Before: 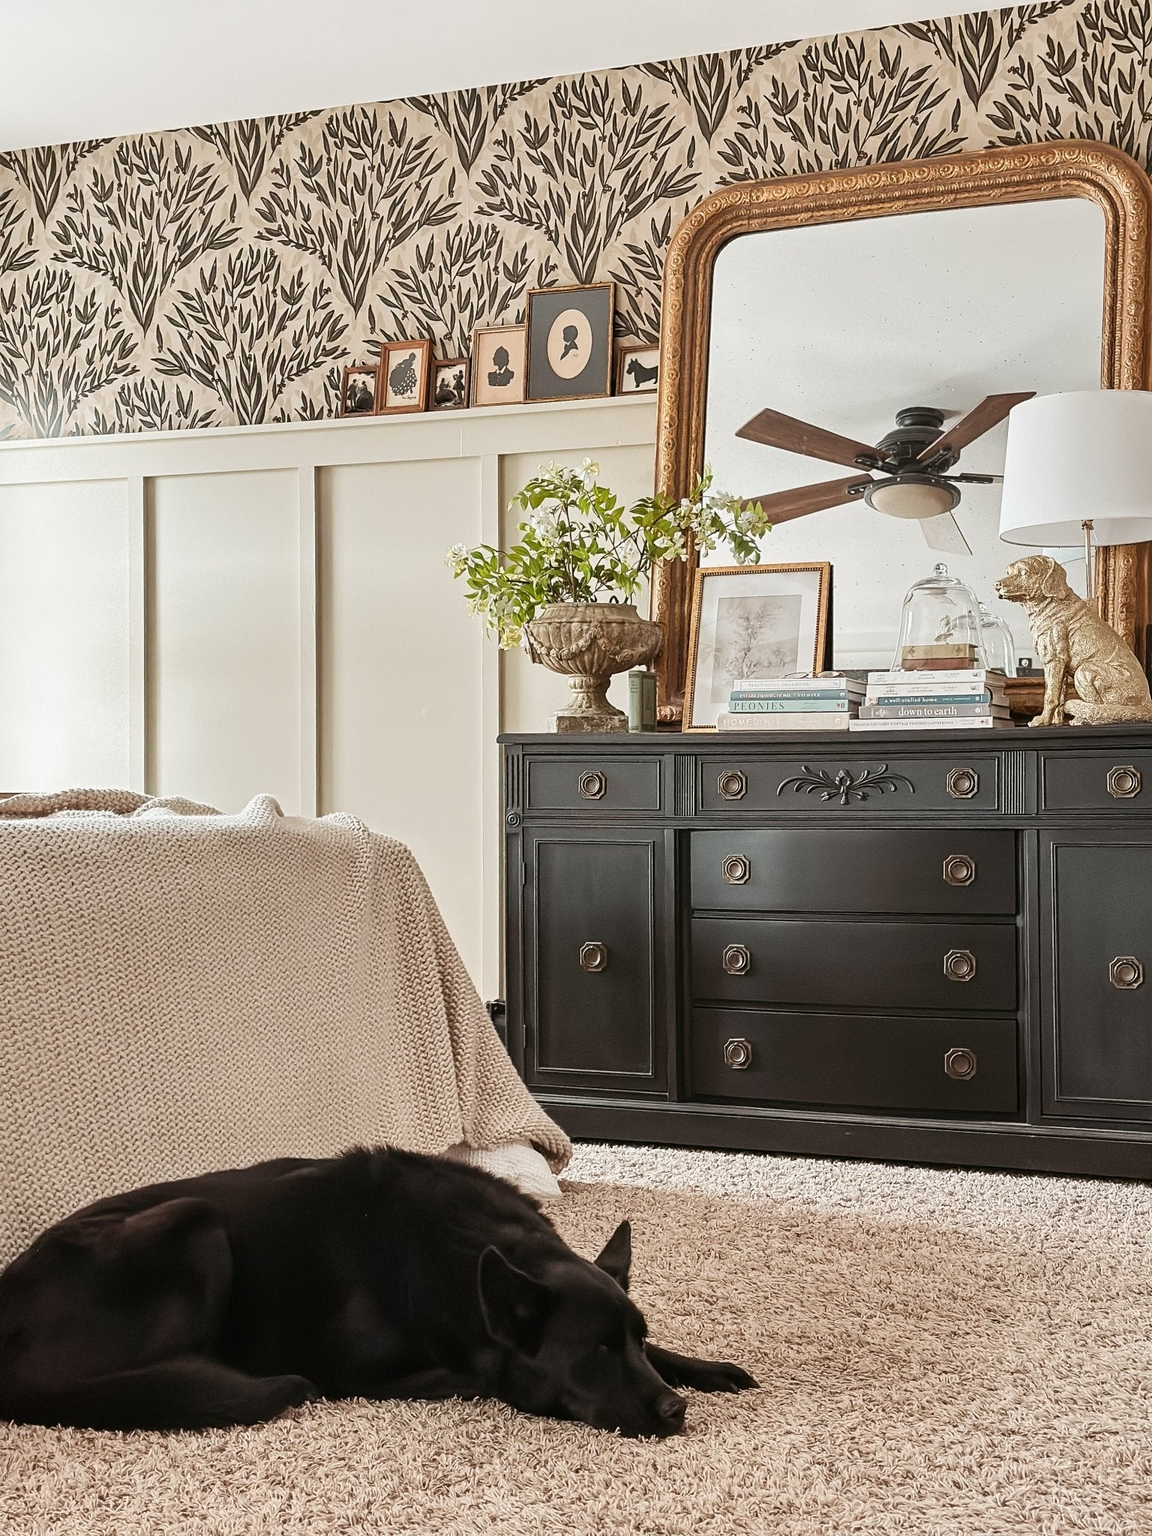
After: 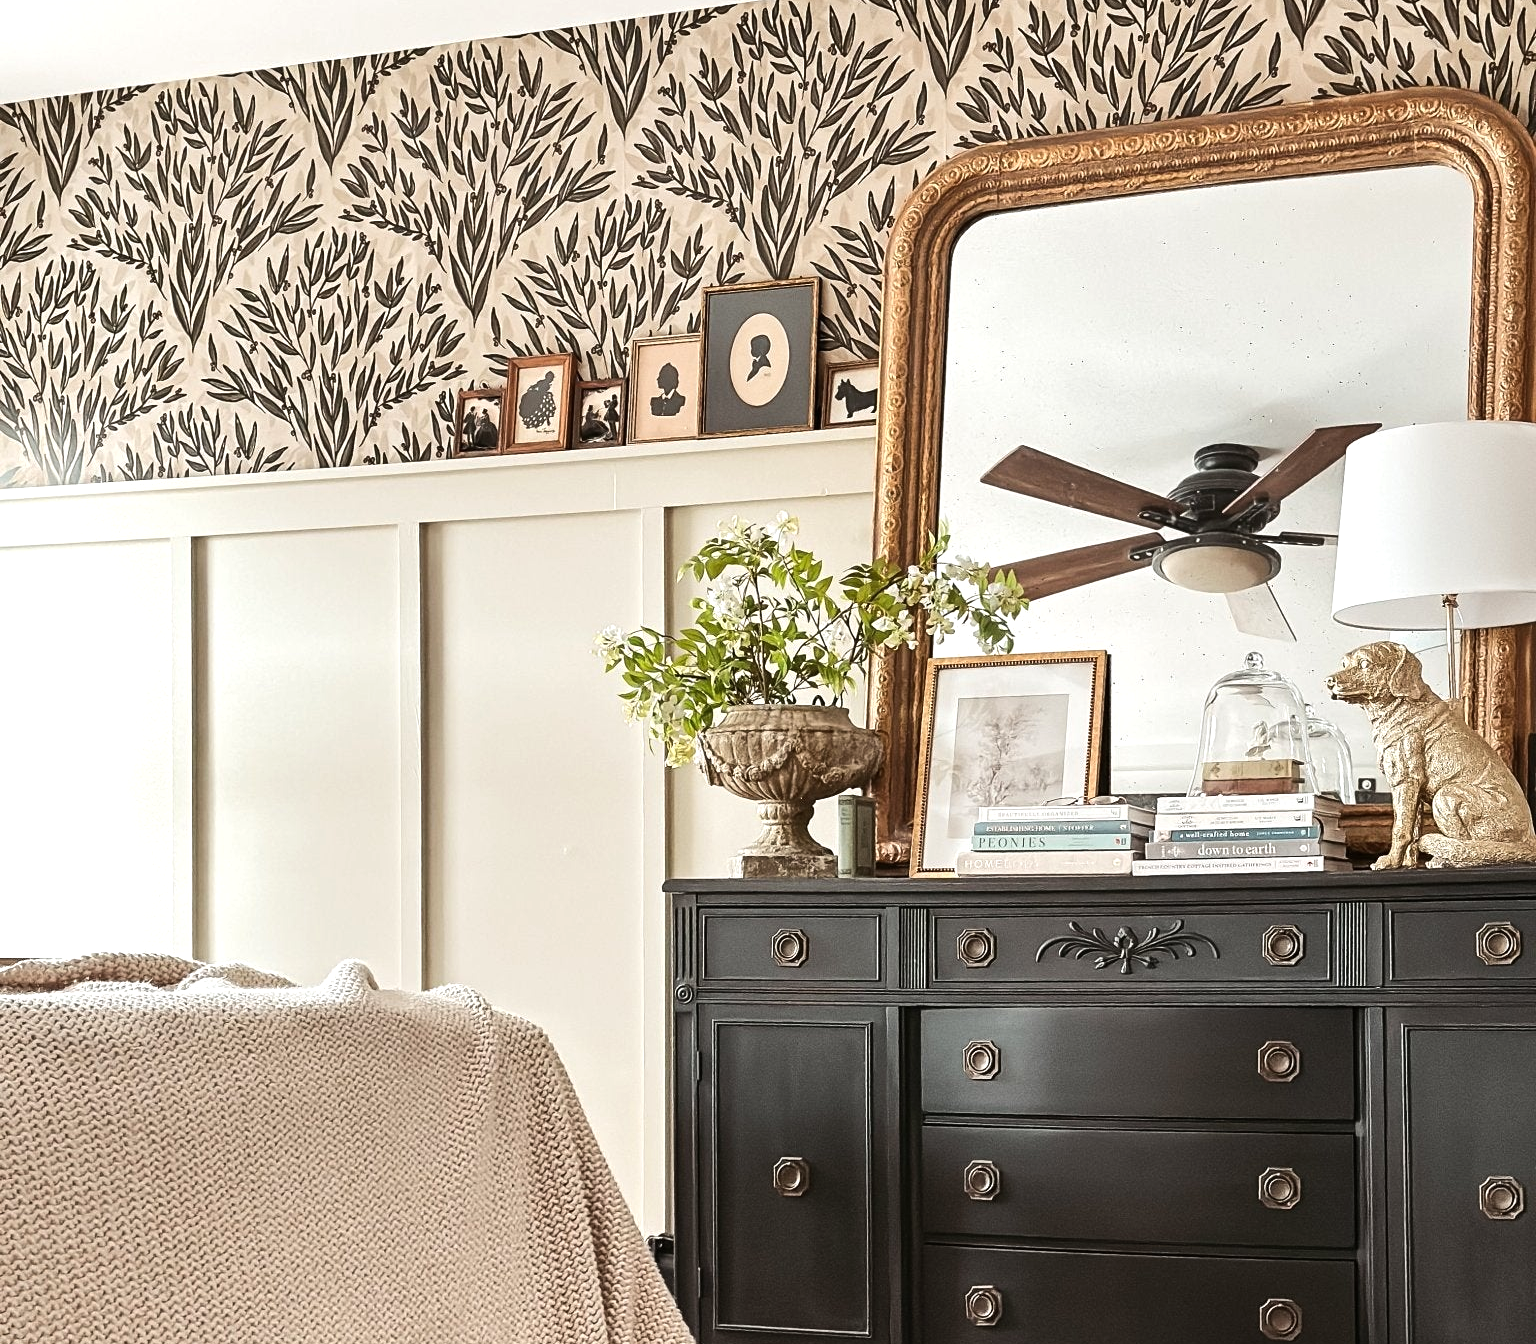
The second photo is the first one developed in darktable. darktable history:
shadows and highlights: shadows 30.86, highlights 0, soften with gaussian
tone equalizer: -8 EV -0.417 EV, -7 EV -0.389 EV, -6 EV -0.333 EV, -5 EV -0.222 EV, -3 EV 0.222 EV, -2 EV 0.333 EV, -1 EV 0.389 EV, +0 EV 0.417 EV, edges refinement/feathering 500, mask exposure compensation -1.57 EV, preserve details no
crop and rotate: top 4.848%, bottom 29.503%
